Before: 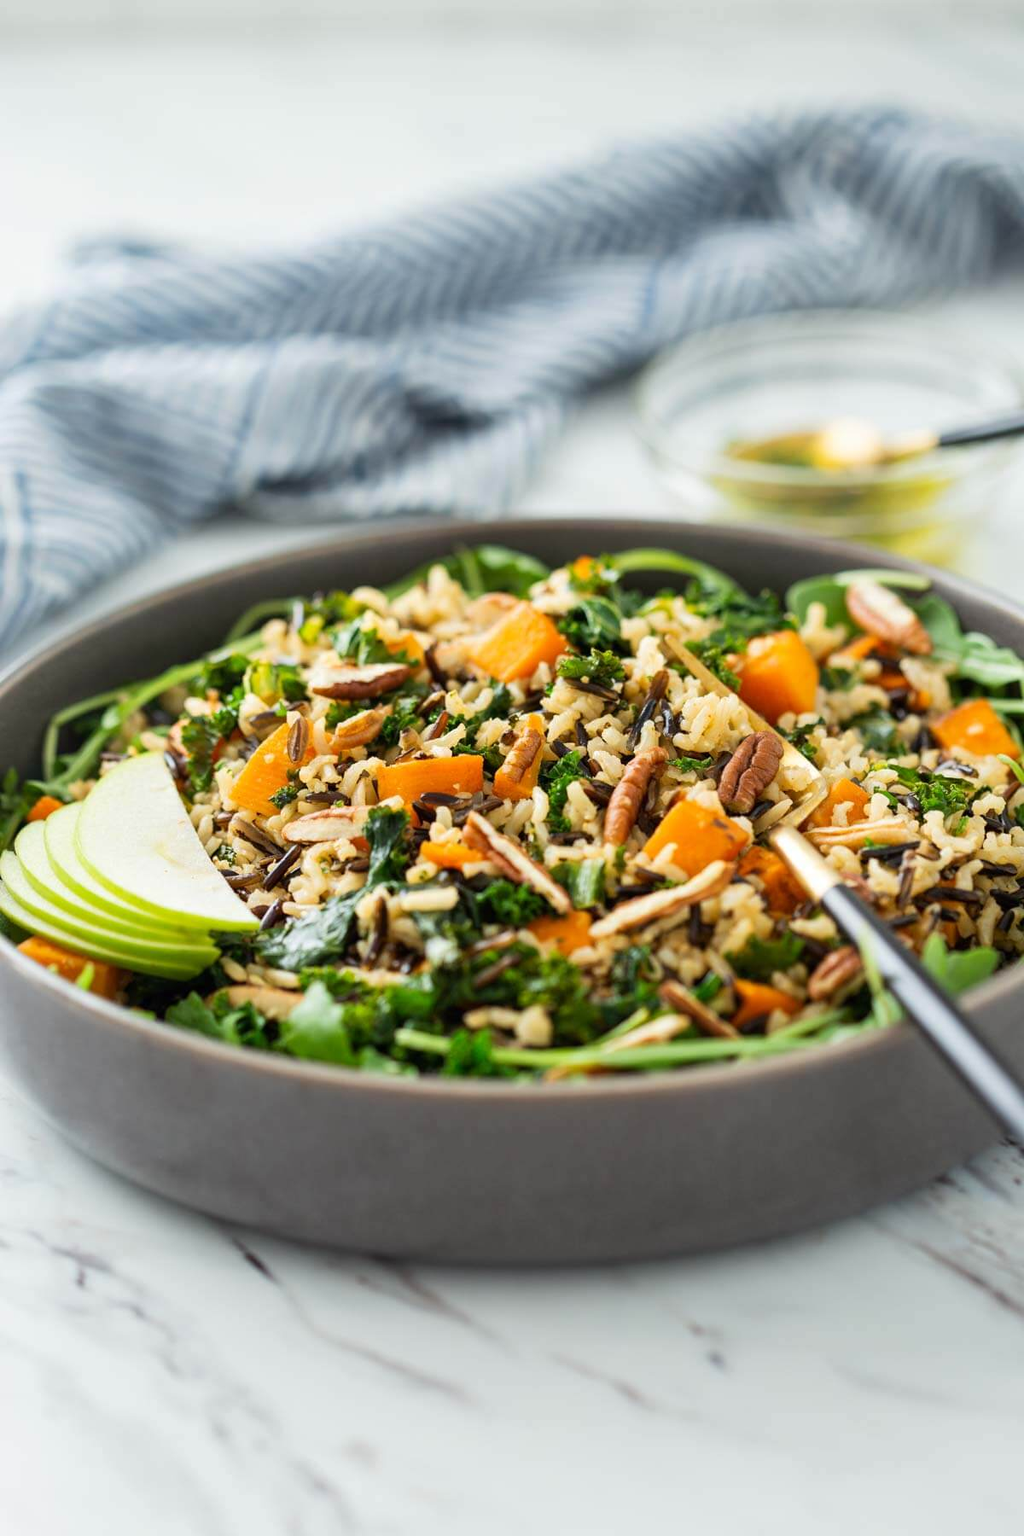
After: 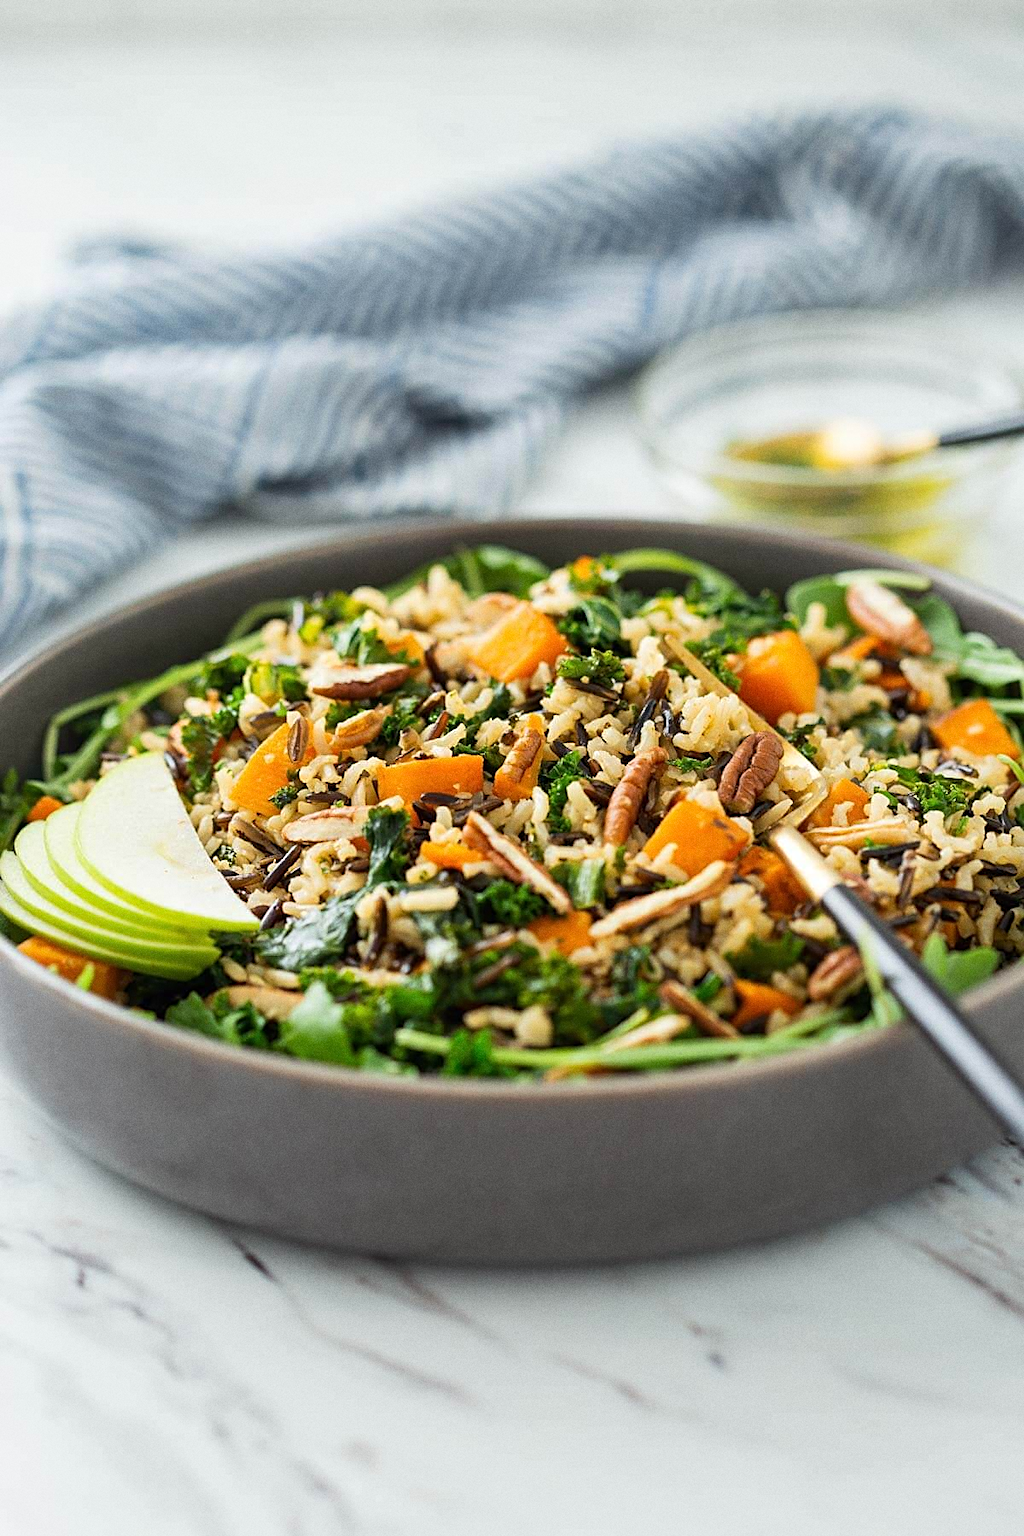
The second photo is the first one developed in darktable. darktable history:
sharpen: radius 1.967
white balance: emerald 1
grain: coarseness 0.09 ISO
